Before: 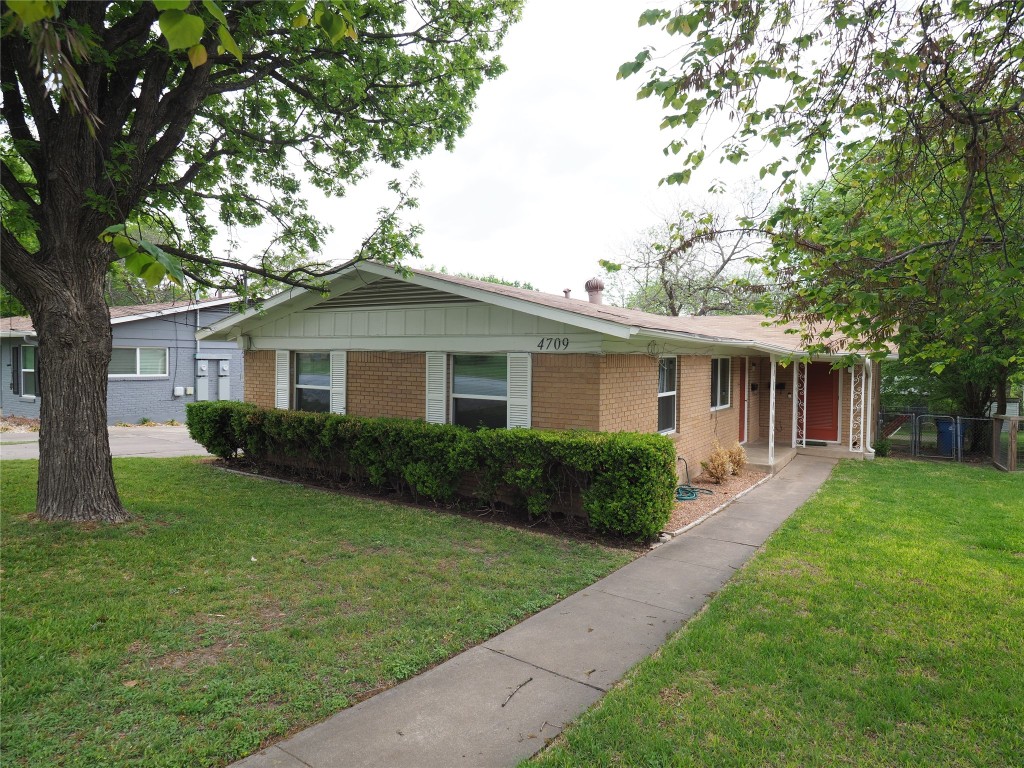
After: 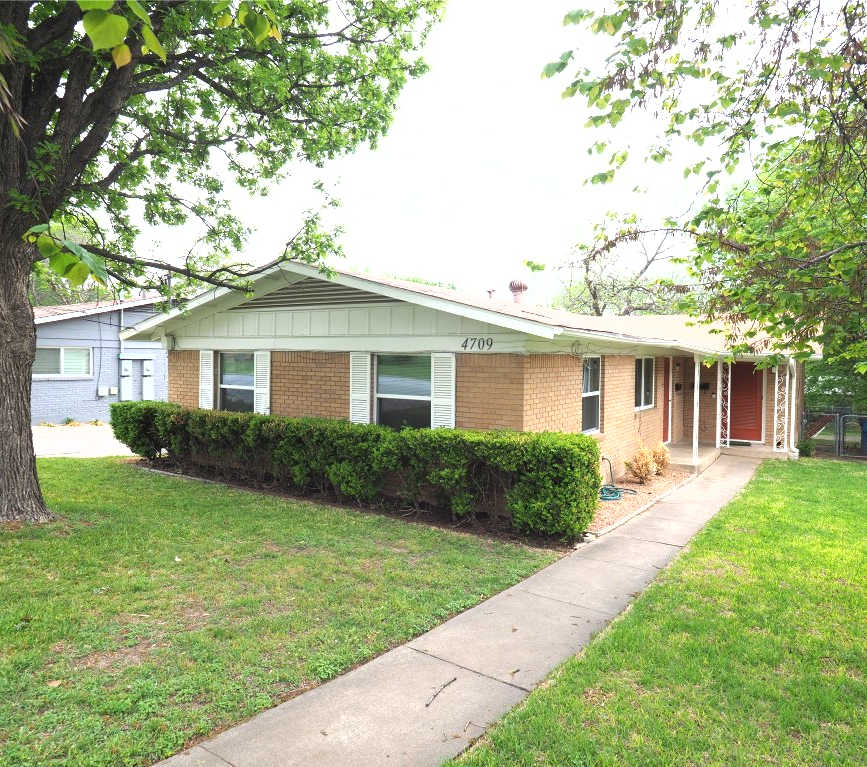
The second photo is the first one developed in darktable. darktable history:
shadows and highlights: shadows 11.89, white point adjustment 1.3, highlights -0.96, soften with gaussian
crop: left 7.477%, right 7.85%
exposure: black level correction 0, exposure 1.101 EV, compensate highlight preservation false
